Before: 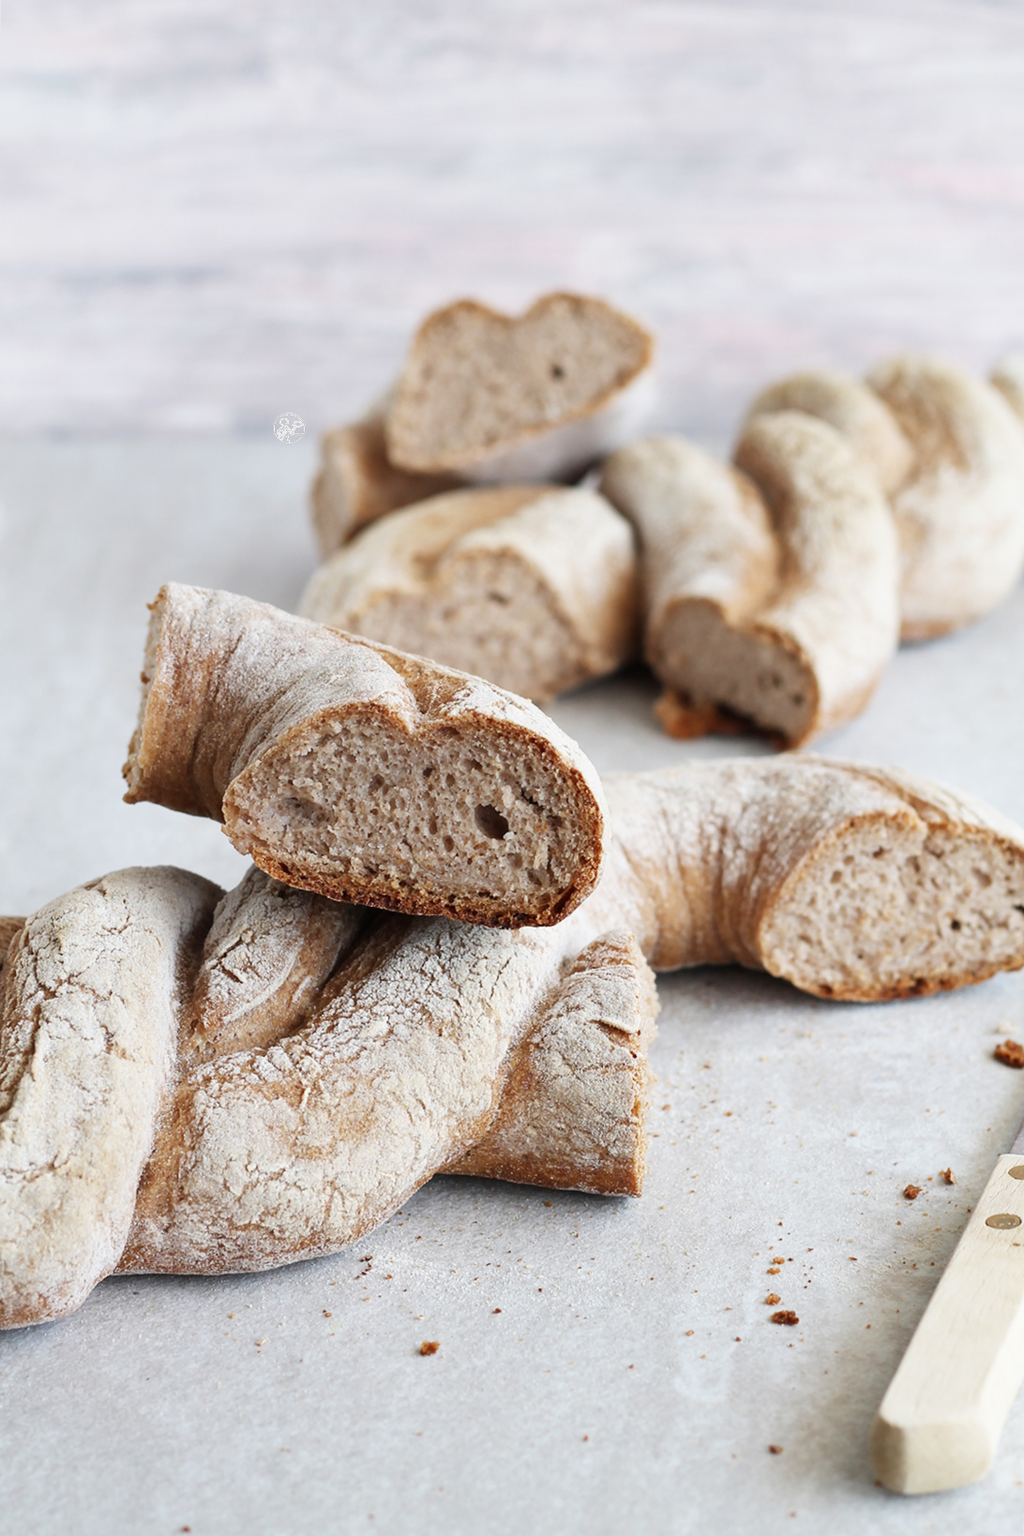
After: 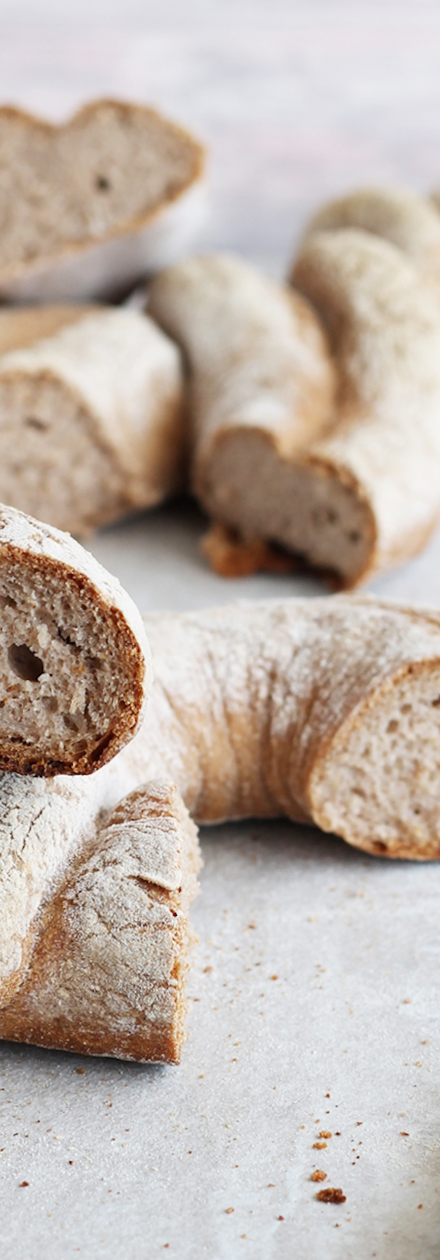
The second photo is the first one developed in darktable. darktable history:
crop: left 45.721%, top 13.393%, right 14.118%, bottom 10.01%
rotate and perspective: rotation 0.8°, automatic cropping off
